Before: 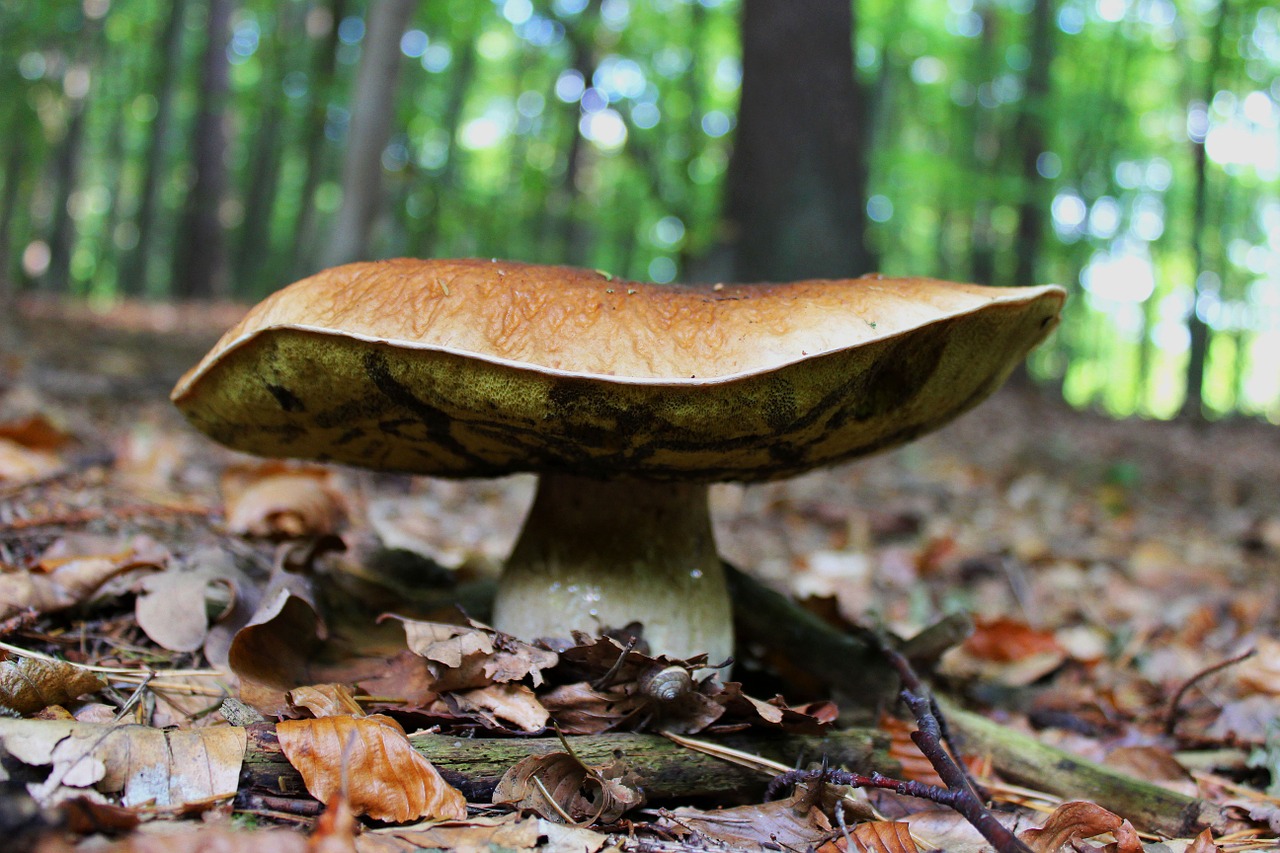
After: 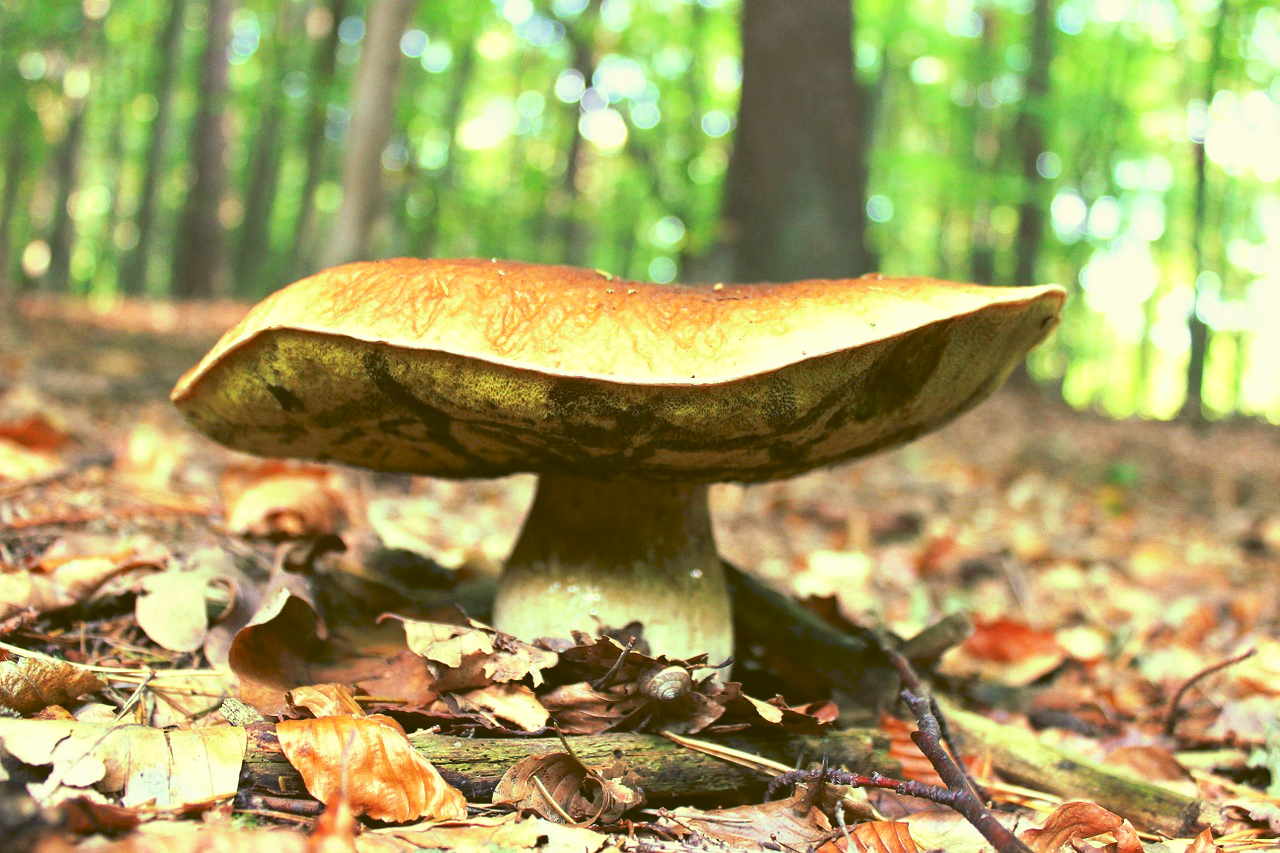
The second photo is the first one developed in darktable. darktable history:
tone curve: curves: ch0 [(0, 0) (0.003, 0.115) (0.011, 0.133) (0.025, 0.157) (0.044, 0.182) (0.069, 0.209) (0.1, 0.239) (0.136, 0.279) (0.177, 0.326) (0.224, 0.379) (0.277, 0.436) (0.335, 0.507) (0.399, 0.587) (0.468, 0.671) (0.543, 0.75) (0.623, 0.837) (0.709, 0.916) (0.801, 0.978) (0.898, 0.985) (1, 1)], preserve colors none
color look up table: target L [73.22, 94.36, 94.02, 78.98, 95.47, 72.57, 77.84, 68.6, 67.54, 64.82, 60.02, 50.01, 49.94, 200.29, 94.58, 65.14, 69.66, 59.72, 64.19, 44.21, 48.49, 48.52, 36.03, 40.43, 34.58, 22.62, 24.21, 95.01, 69.93, 63.53, 66.4, 41.53, 51.77, 40.97, 38.65, 39.13, 35.97, 37.67, 34.03, 12.4, 3.168, 80.39, 71.56, 77.64, 69.09, 67.55, 51.38, 39.23, 10.56], target a [-16.91, -62.66, -65.59, -24.92, -53.23, -45.29, -24.67, -71.76, -64.87, -71.78, -14.63, -44.93, -3.649, 0, -58.08, 14.58, -0.505, 15.56, 3.408, 52.81, 29.3, 26.1, 62.99, 62.36, 58.58, 7.778, 42.75, -51.97, 15.31, 15.33, 13.79, 73, 42.4, -6.917, 70.73, 14.19, 3.608, 58.73, -0.333, 43.41, 16.5, -3.135, -38.73, -15.56, -53.75, -16.22, -46.35, -25.86, -15.37], target b [81.15, 85.12, 102.77, 84.31, 51.71, 39.84, 53.9, 45.62, 27.25, 69.54, 67.55, 46.75, 49.51, 0, 67.7, 28.48, 63.48, 63.05, 41.83, 21.8, 61.25, 25.75, 57.72, 14.7, 51.22, 35.7, 28.26, 49.24, -4.098, -13.78, 20.38, -30.88, -22.54, -32.47, -51.04, -6.18, -56.99, -7.974, 13.6, -74.23, -29.13, 11.23, -2.624, 6.763, -6.531, 11.75, 18.69, -7.61, 5.68], num patches 49
